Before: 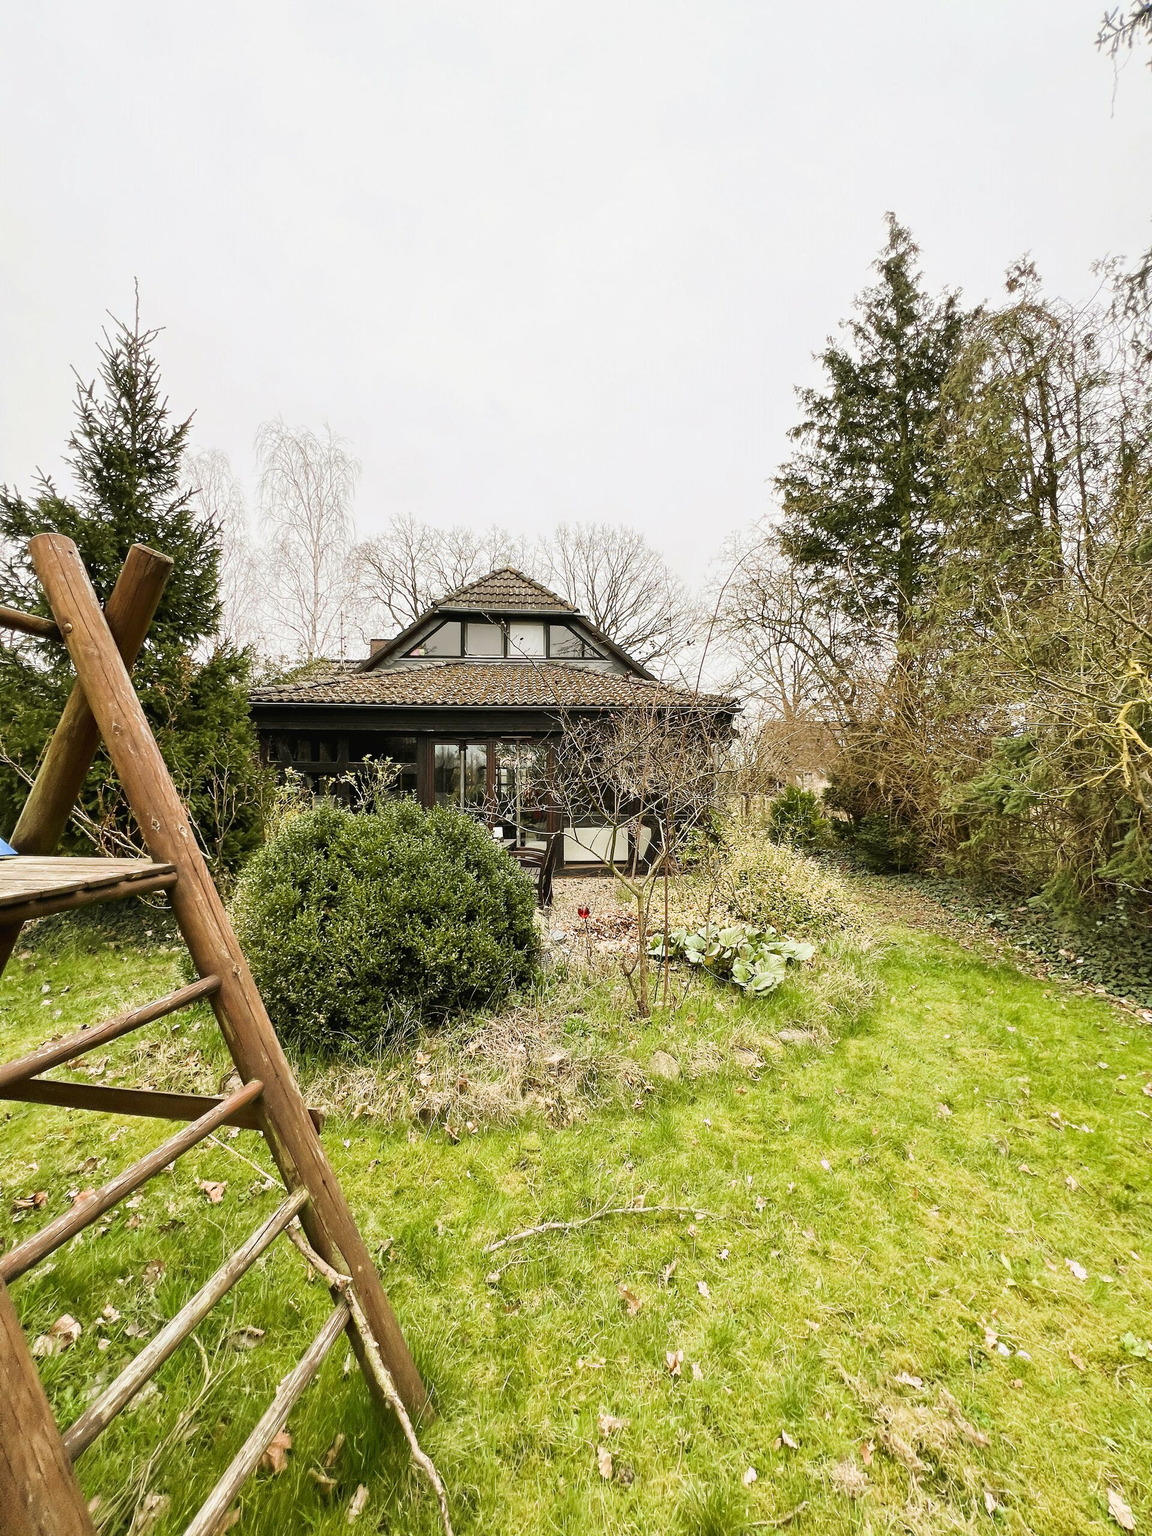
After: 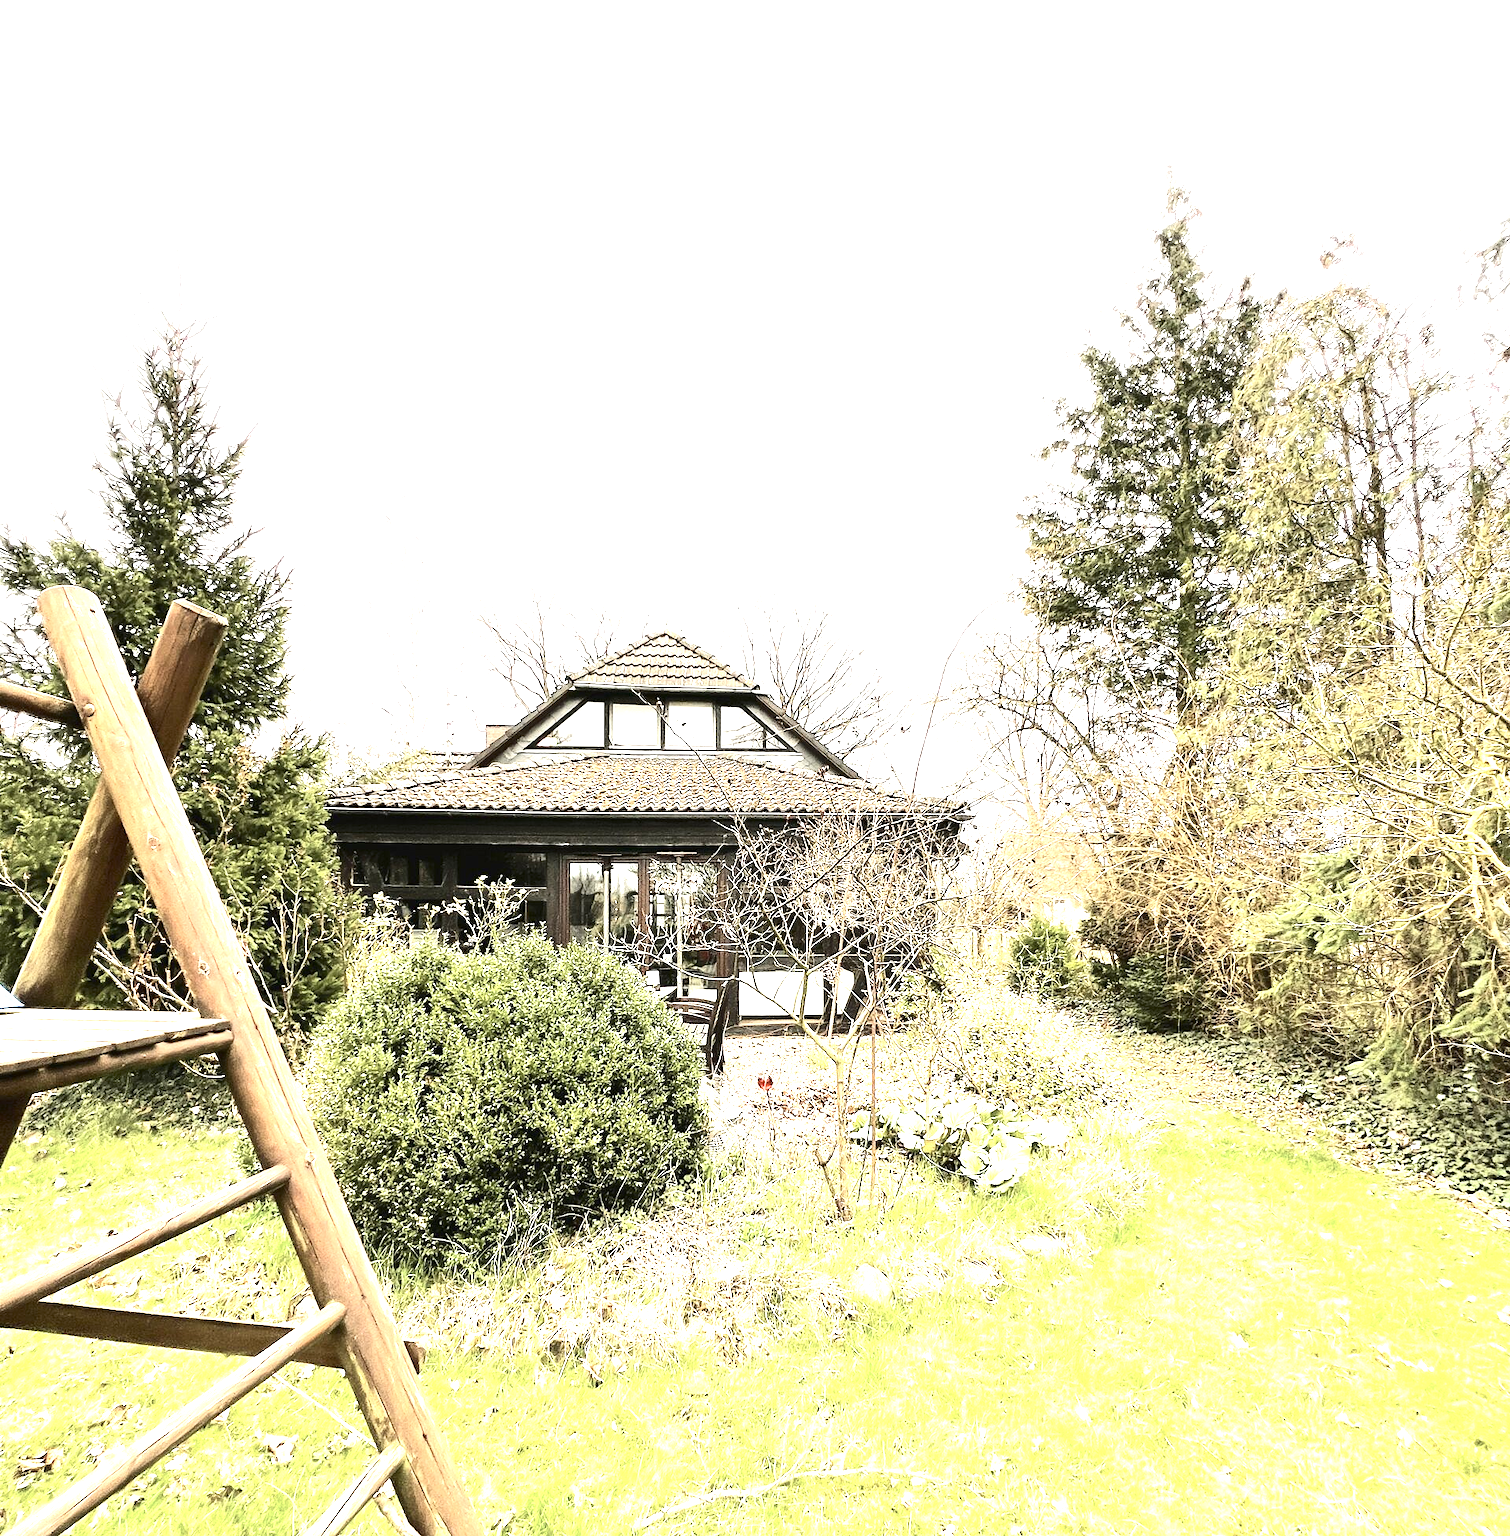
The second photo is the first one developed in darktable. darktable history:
contrast brightness saturation: contrast 0.254, saturation -0.308
exposure: exposure 2.01 EV, compensate highlight preservation false
crop: top 5.627%, bottom 18.071%
